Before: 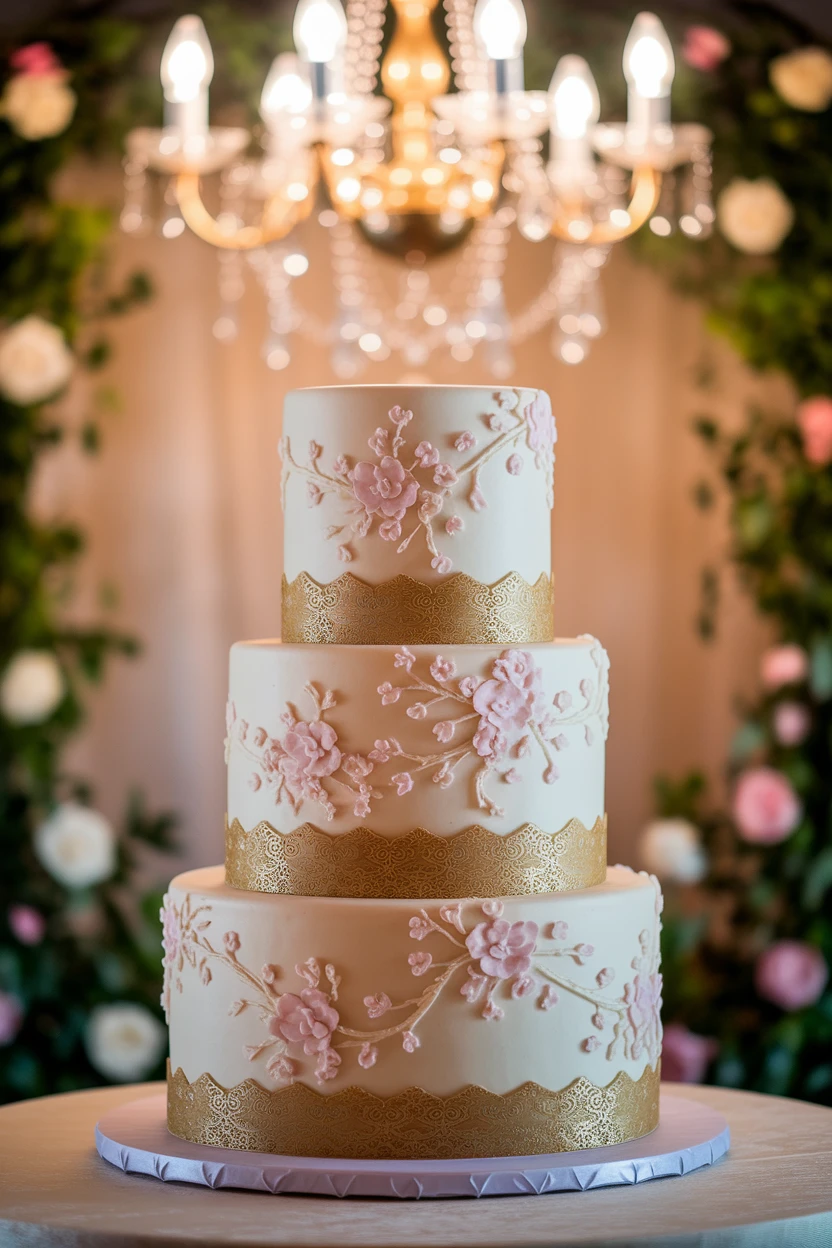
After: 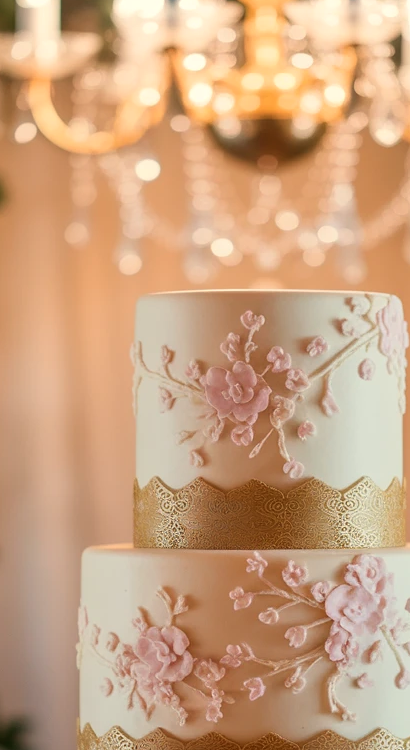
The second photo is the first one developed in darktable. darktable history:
white balance: red 1.029, blue 0.92
crop: left 17.835%, top 7.675%, right 32.881%, bottom 32.213%
